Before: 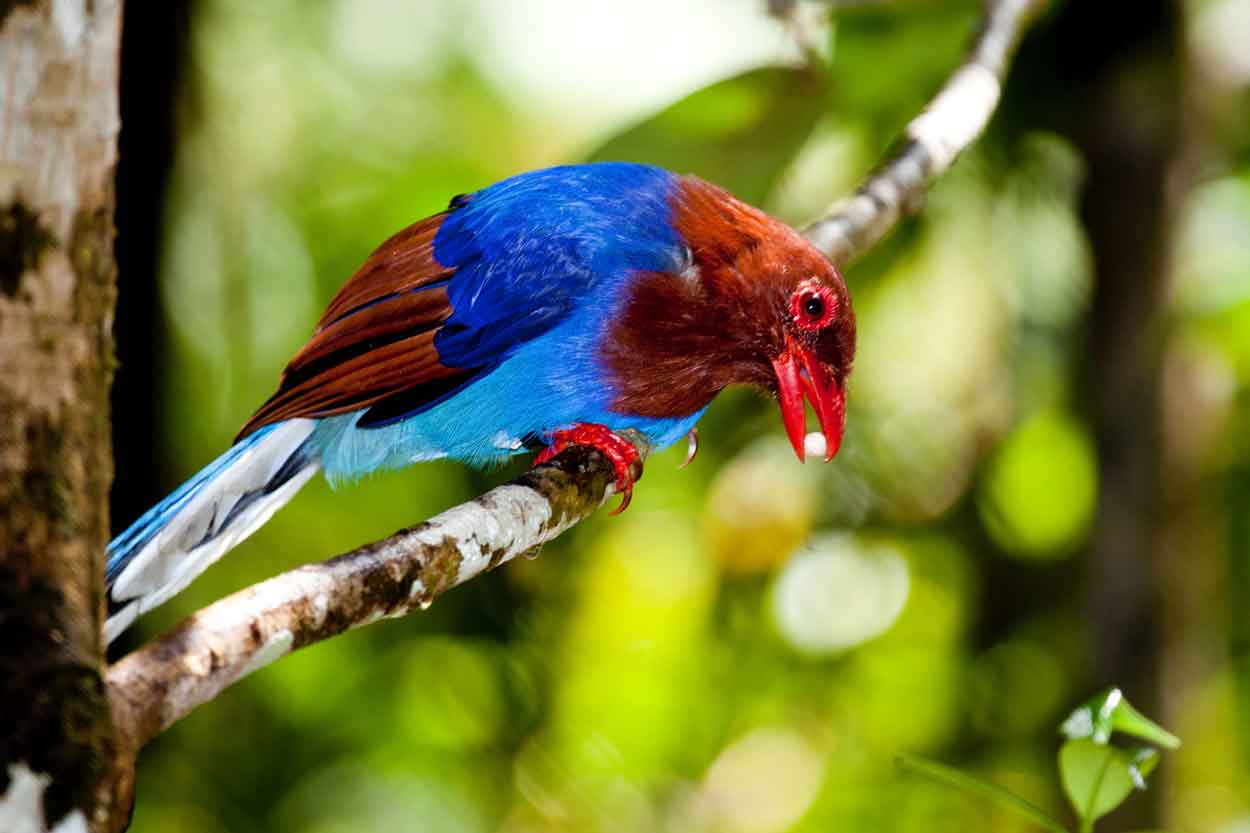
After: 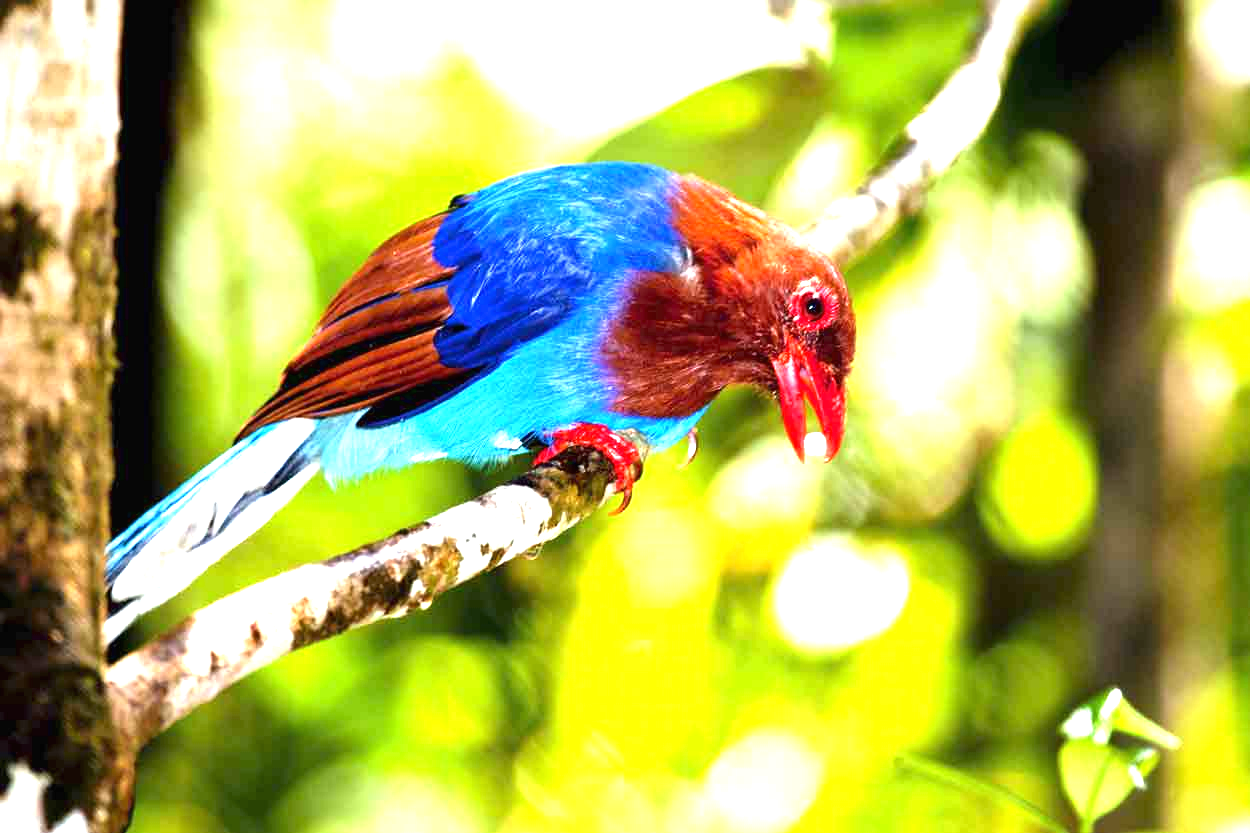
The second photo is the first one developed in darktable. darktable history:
exposure: black level correction 0, exposure 1.74 EV, compensate highlight preservation false
